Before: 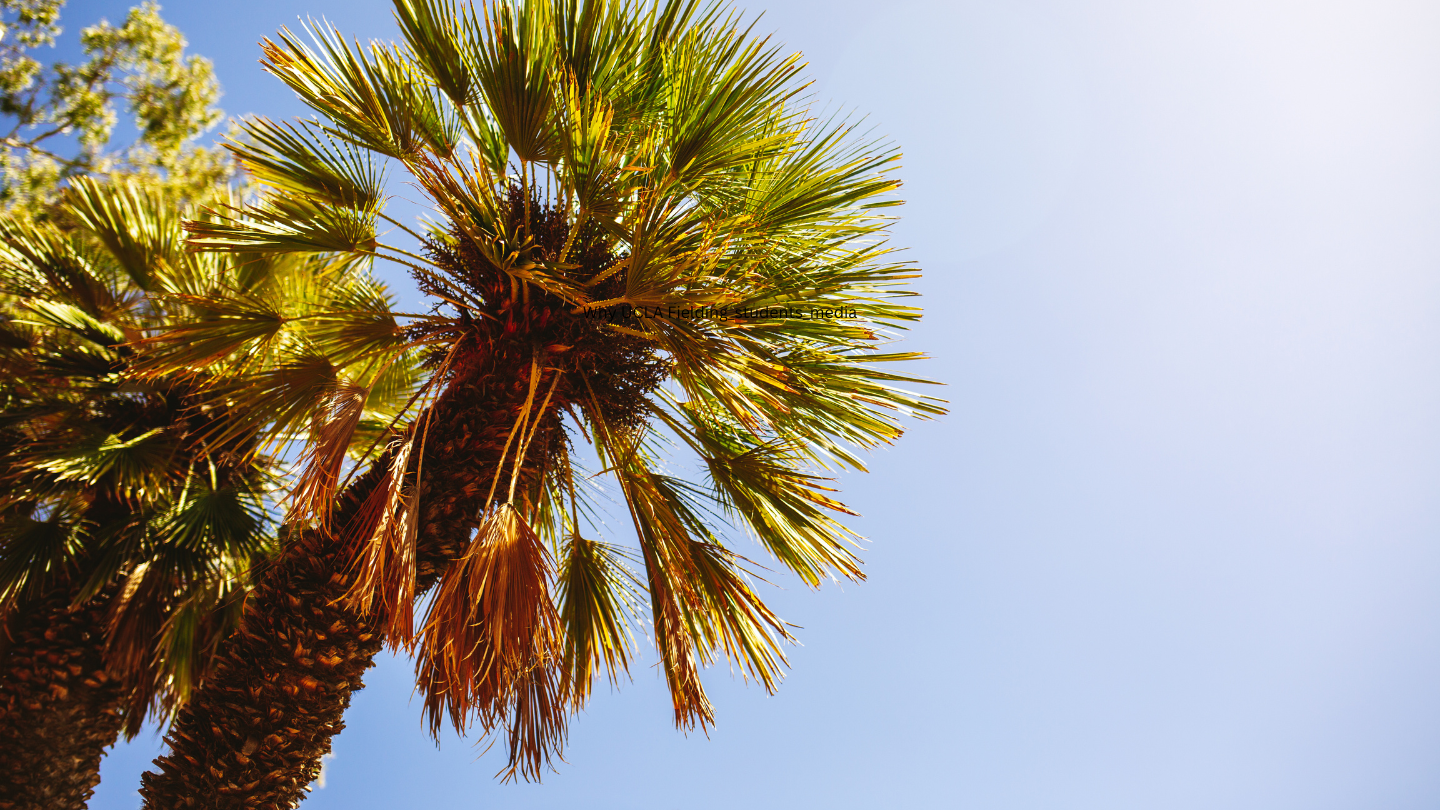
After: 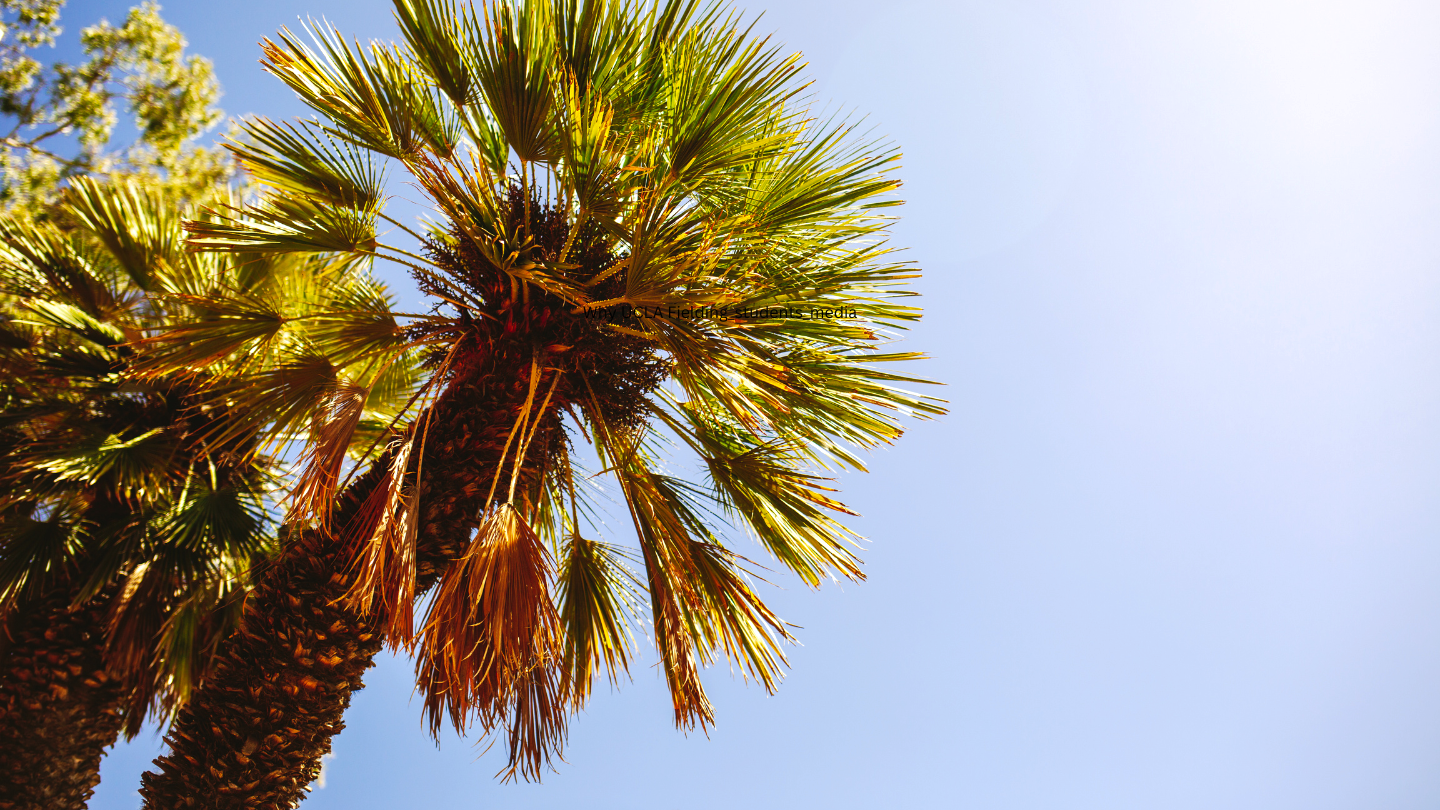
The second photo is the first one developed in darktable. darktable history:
exposure: exposure 0.134 EV, compensate highlight preservation false
tone curve: curves: ch0 [(0, 0) (0.003, 0.014) (0.011, 0.014) (0.025, 0.022) (0.044, 0.041) (0.069, 0.063) (0.1, 0.086) (0.136, 0.118) (0.177, 0.161) (0.224, 0.211) (0.277, 0.262) (0.335, 0.323) (0.399, 0.384) (0.468, 0.459) (0.543, 0.54) (0.623, 0.624) (0.709, 0.711) (0.801, 0.796) (0.898, 0.879) (1, 1)], preserve colors none
